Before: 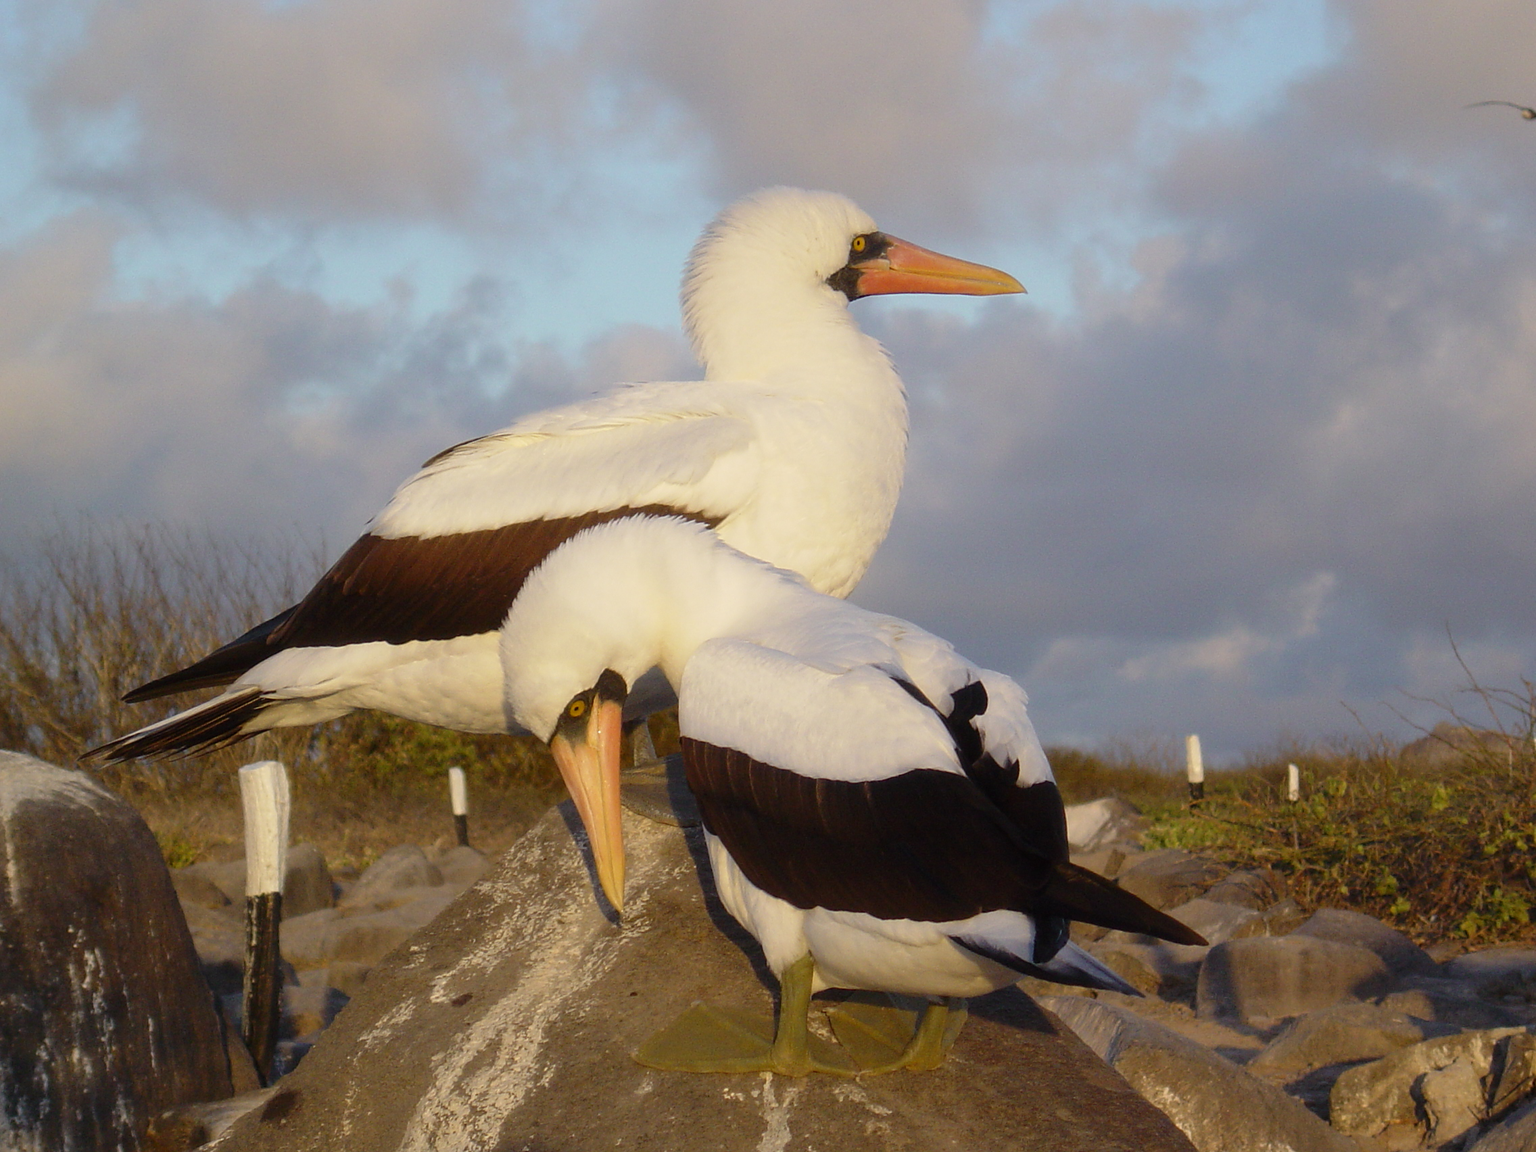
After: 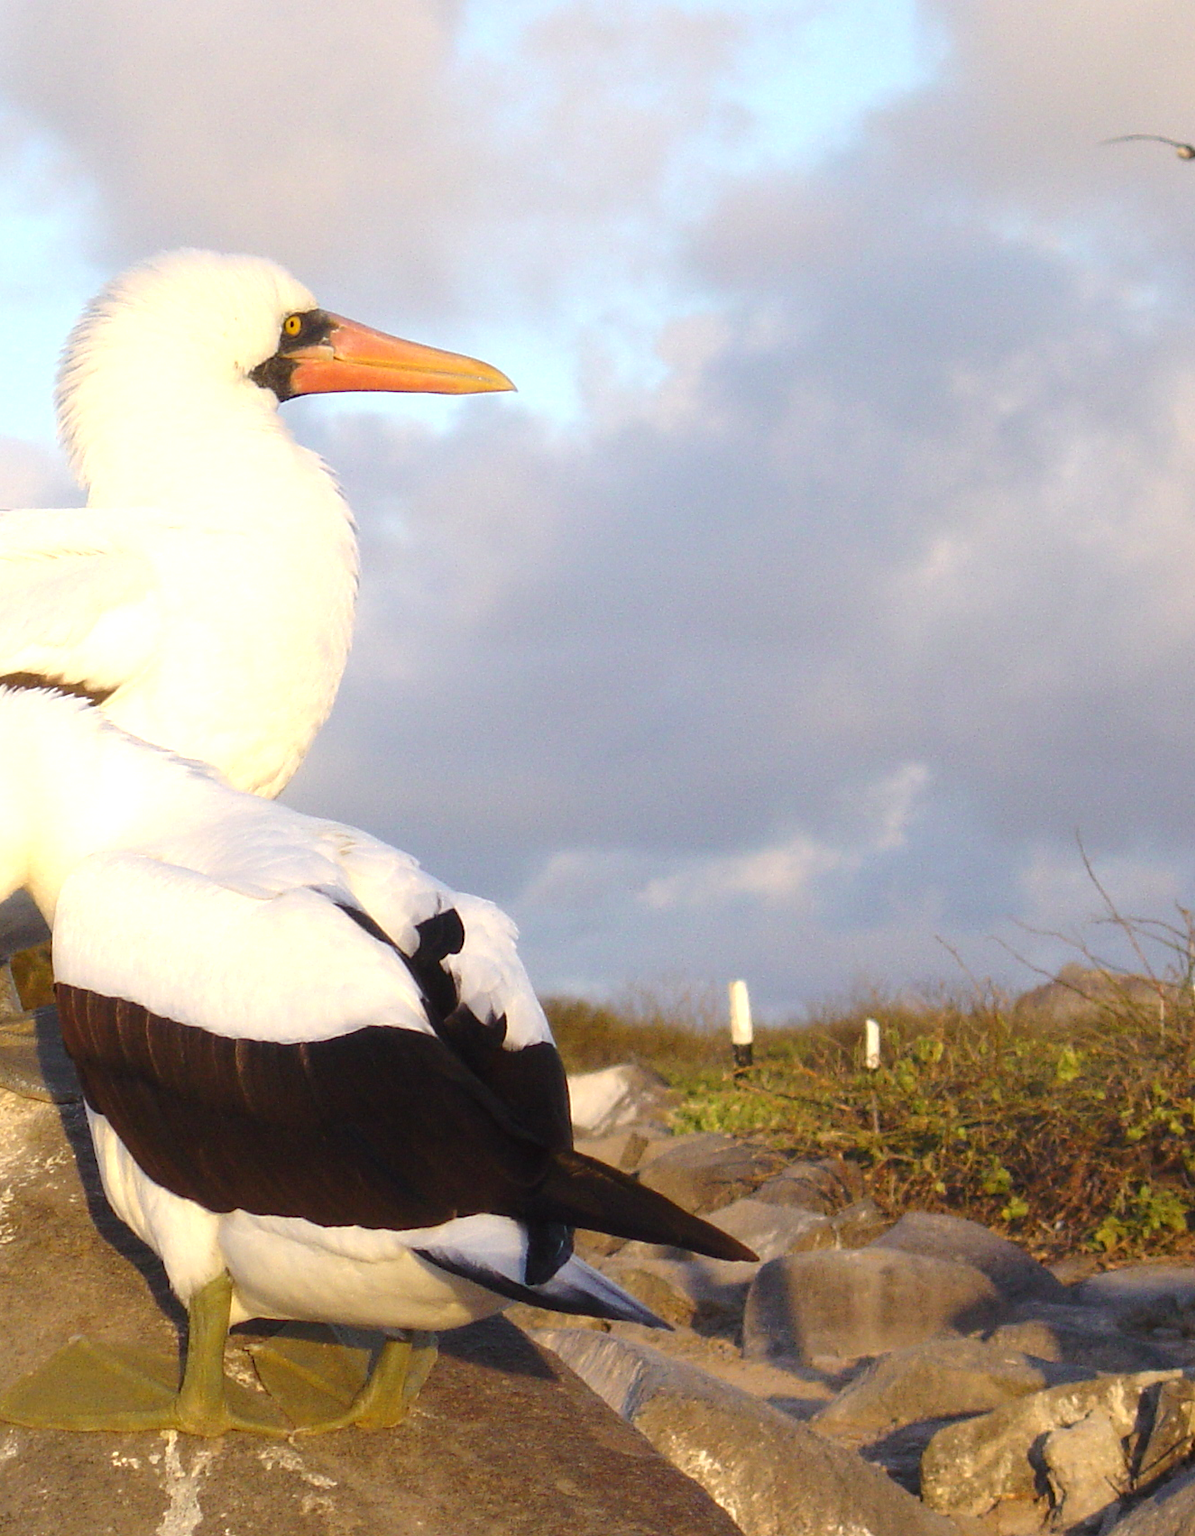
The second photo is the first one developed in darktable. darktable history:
exposure: black level correction -0.001, exposure 0.904 EV, compensate exposure bias true, compensate highlight preservation false
crop: left 41.666%
